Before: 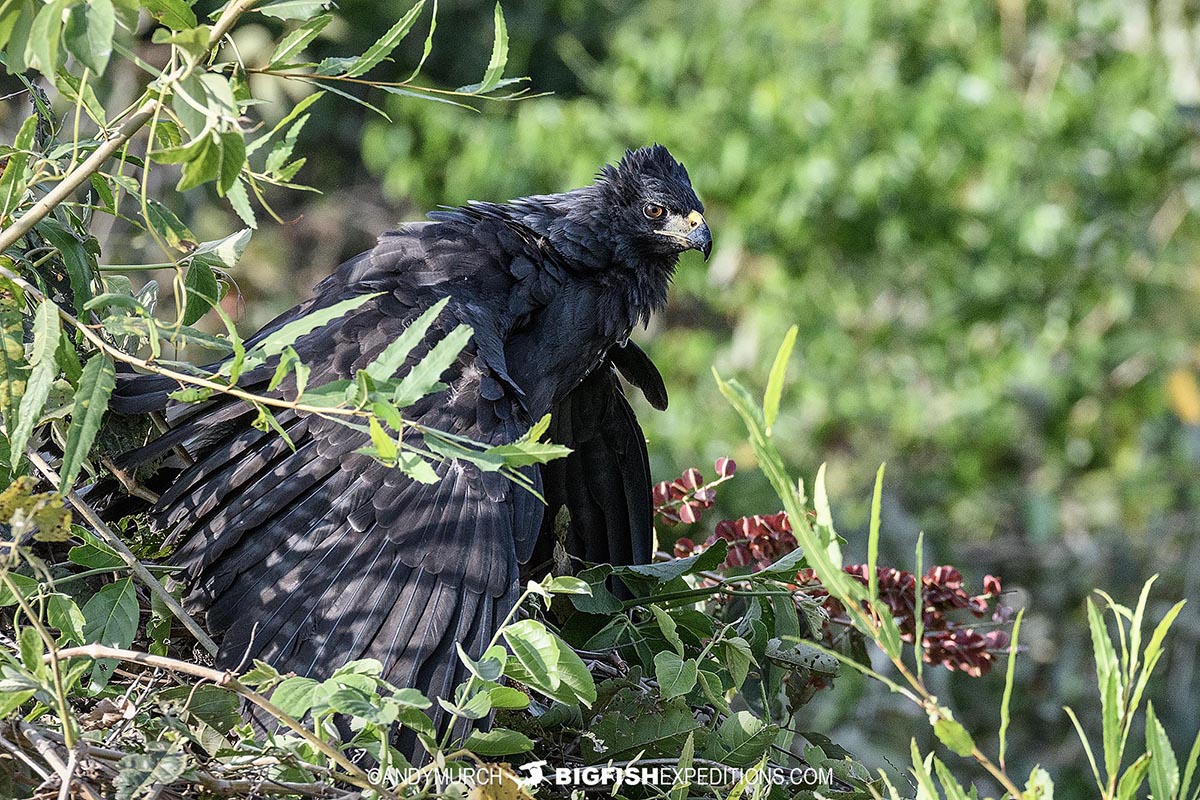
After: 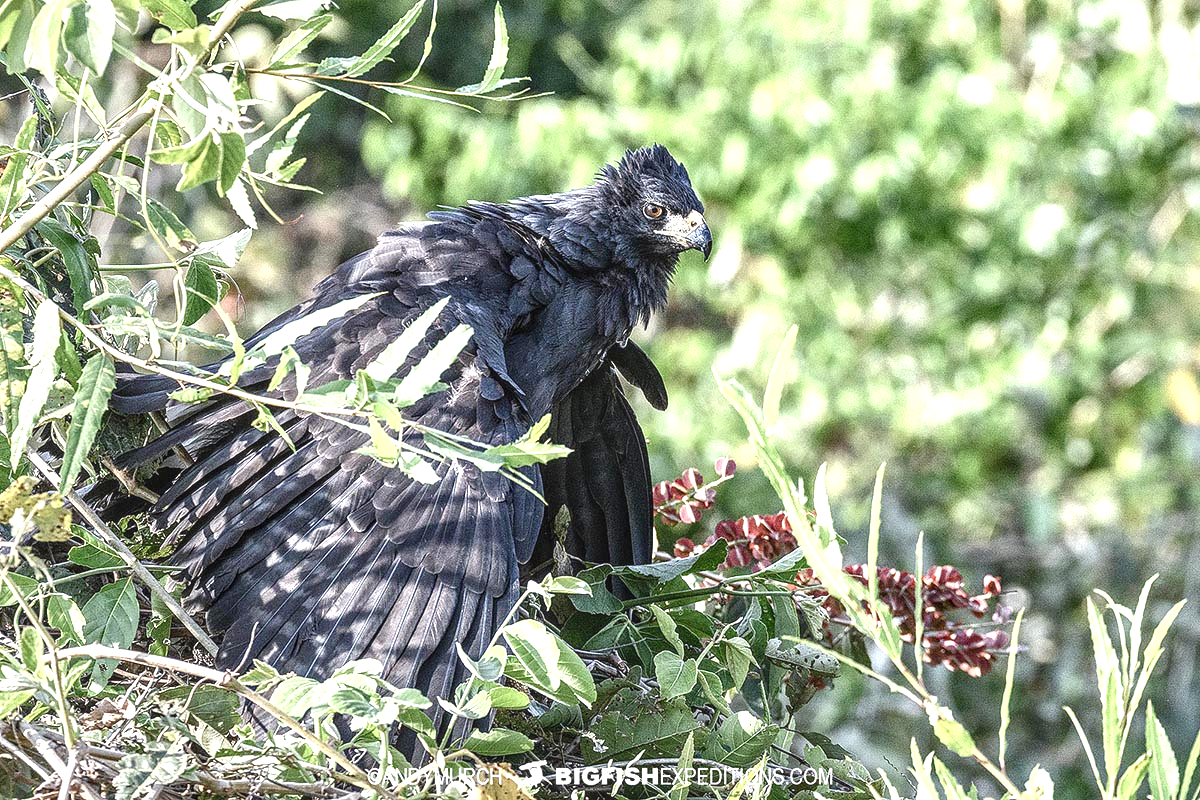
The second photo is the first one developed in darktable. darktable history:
color balance rgb: linear chroma grading › shadows -2.467%, linear chroma grading › highlights -14.051%, linear chroma grading › global chroma -9.832%, linear chroma grading › mid-tones -9.684%, perceptual saturation grading › global saturation 20%, perceptual saturation grading › highlights -24.929%, perceptual saturation grading › shadows 25.206%
exposure: black level correction -0.001, exposure 1.109 EV, compensate highlight preservation false
local contrast: on, module defaults
